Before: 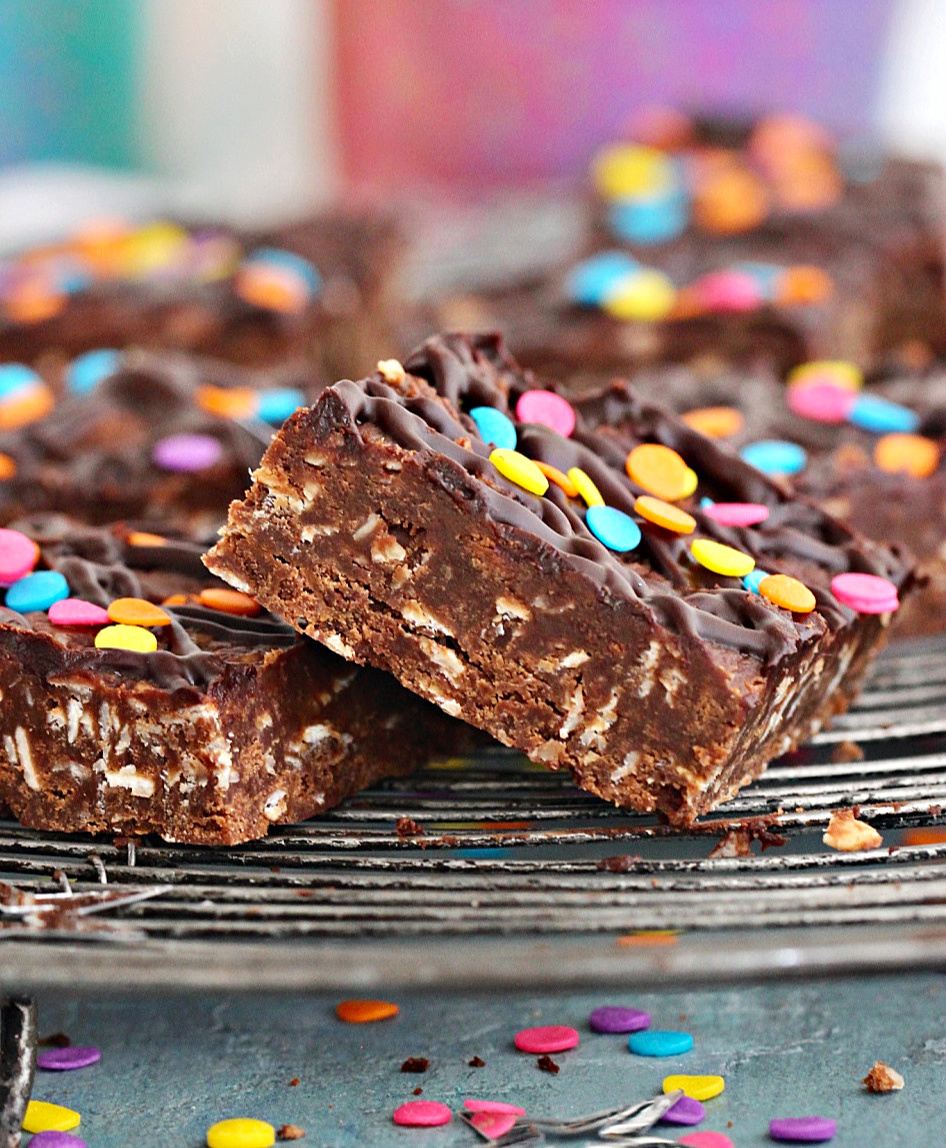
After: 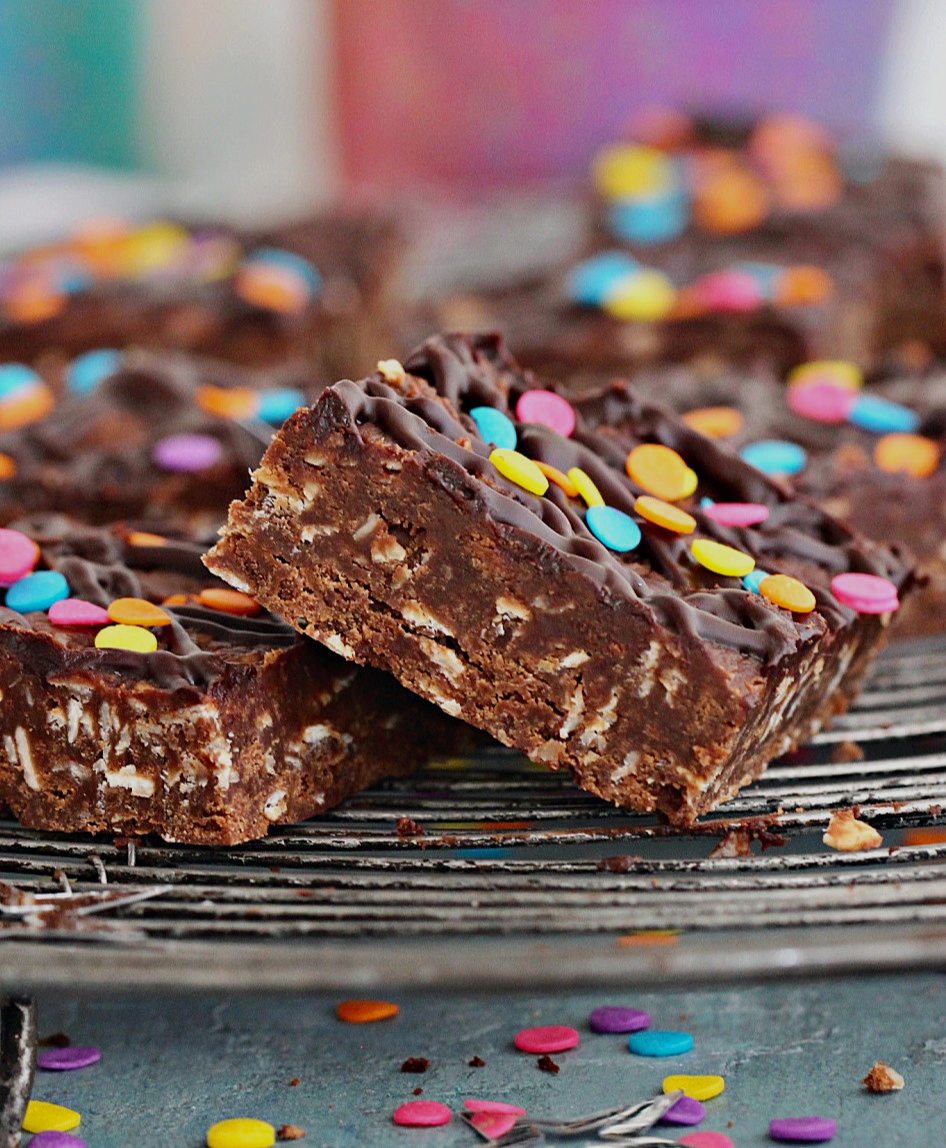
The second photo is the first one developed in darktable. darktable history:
exposure: exposure -0.492 EV, compensate exposure bias true, compensate highlight preservation false
